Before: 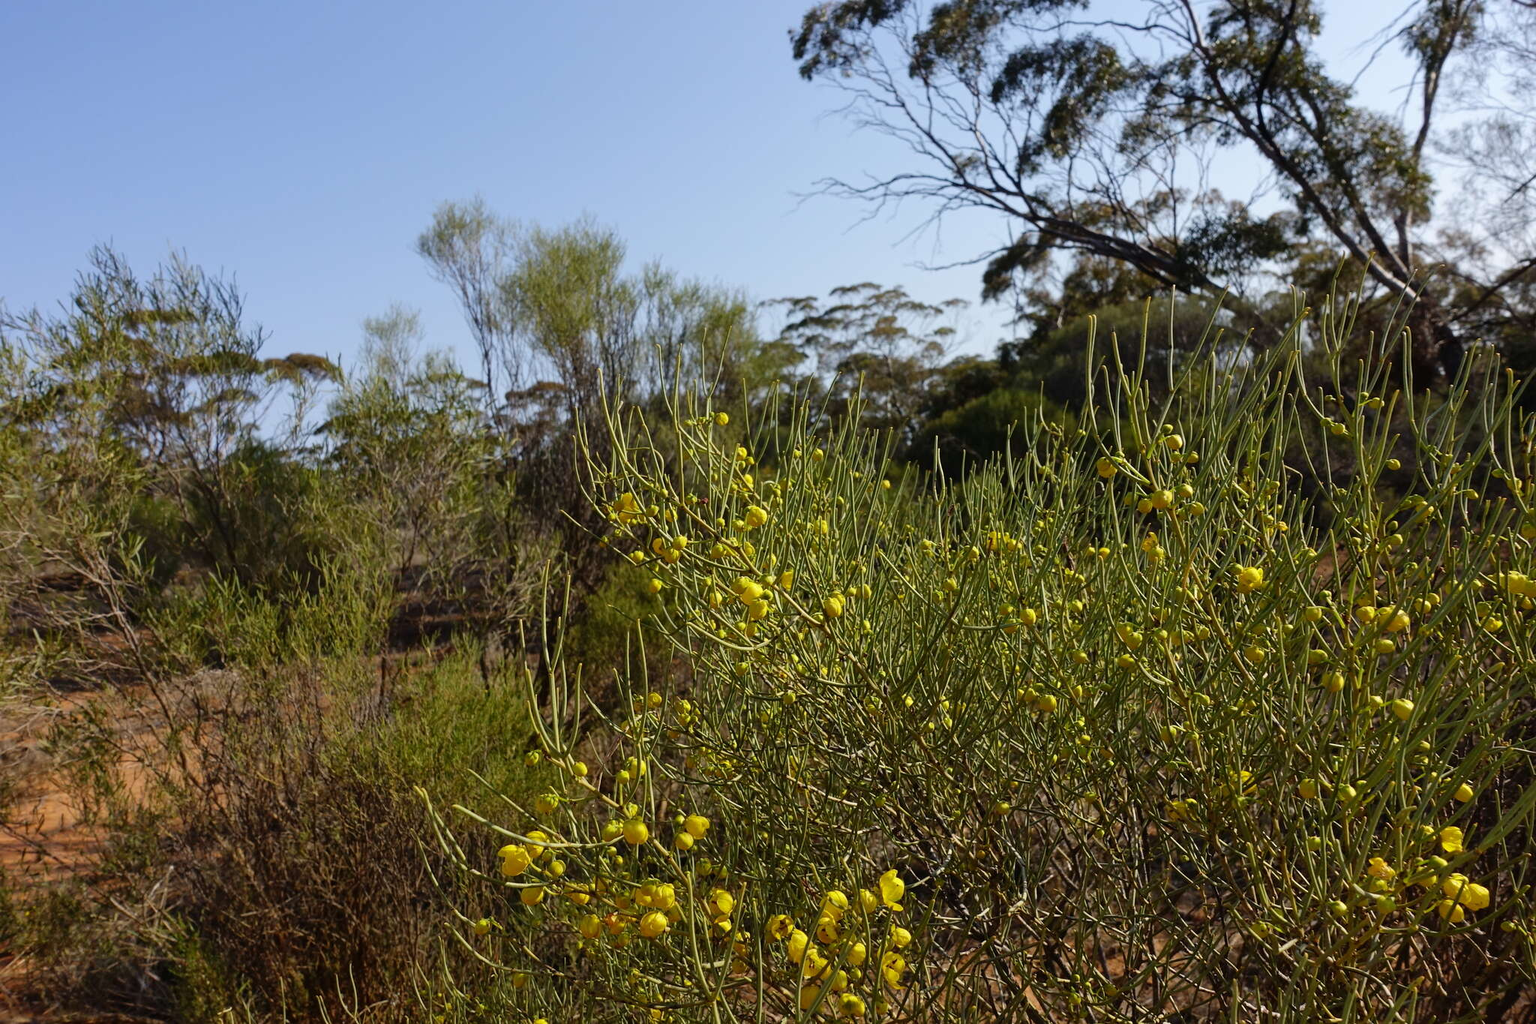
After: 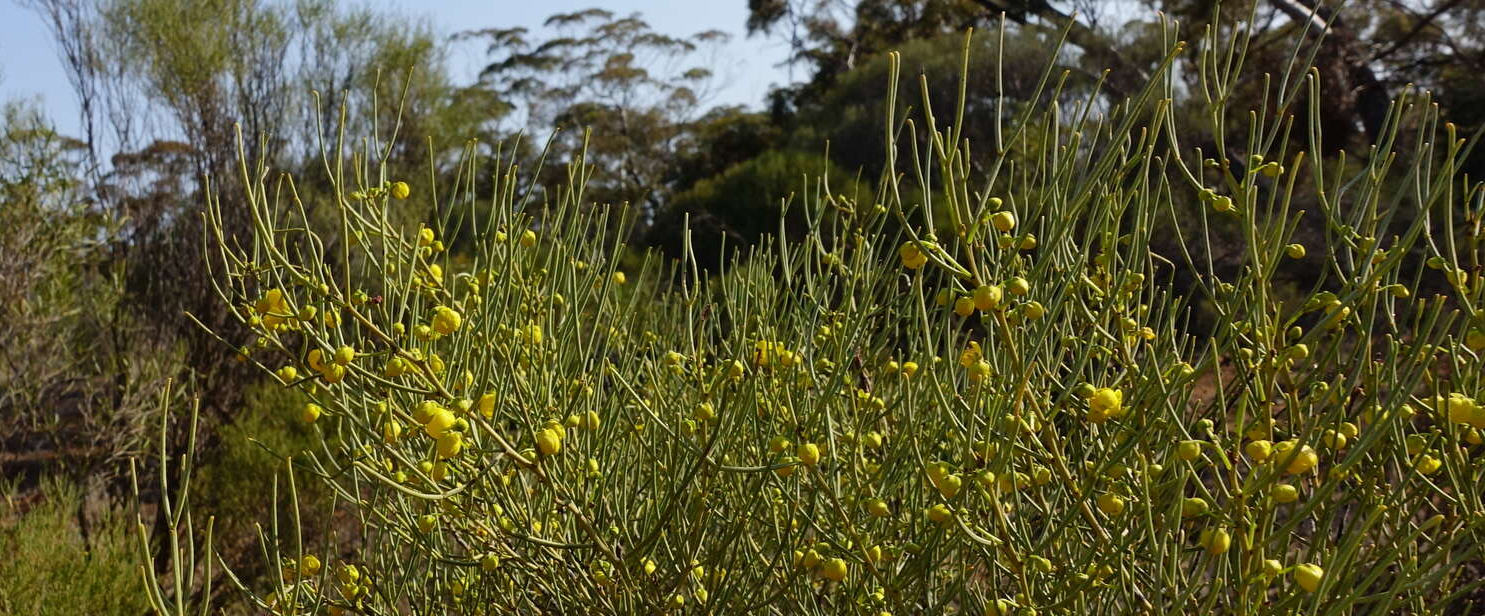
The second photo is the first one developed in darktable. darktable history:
crop and rotate: left 27.488%, top 27.012%, bottom 27.824%
